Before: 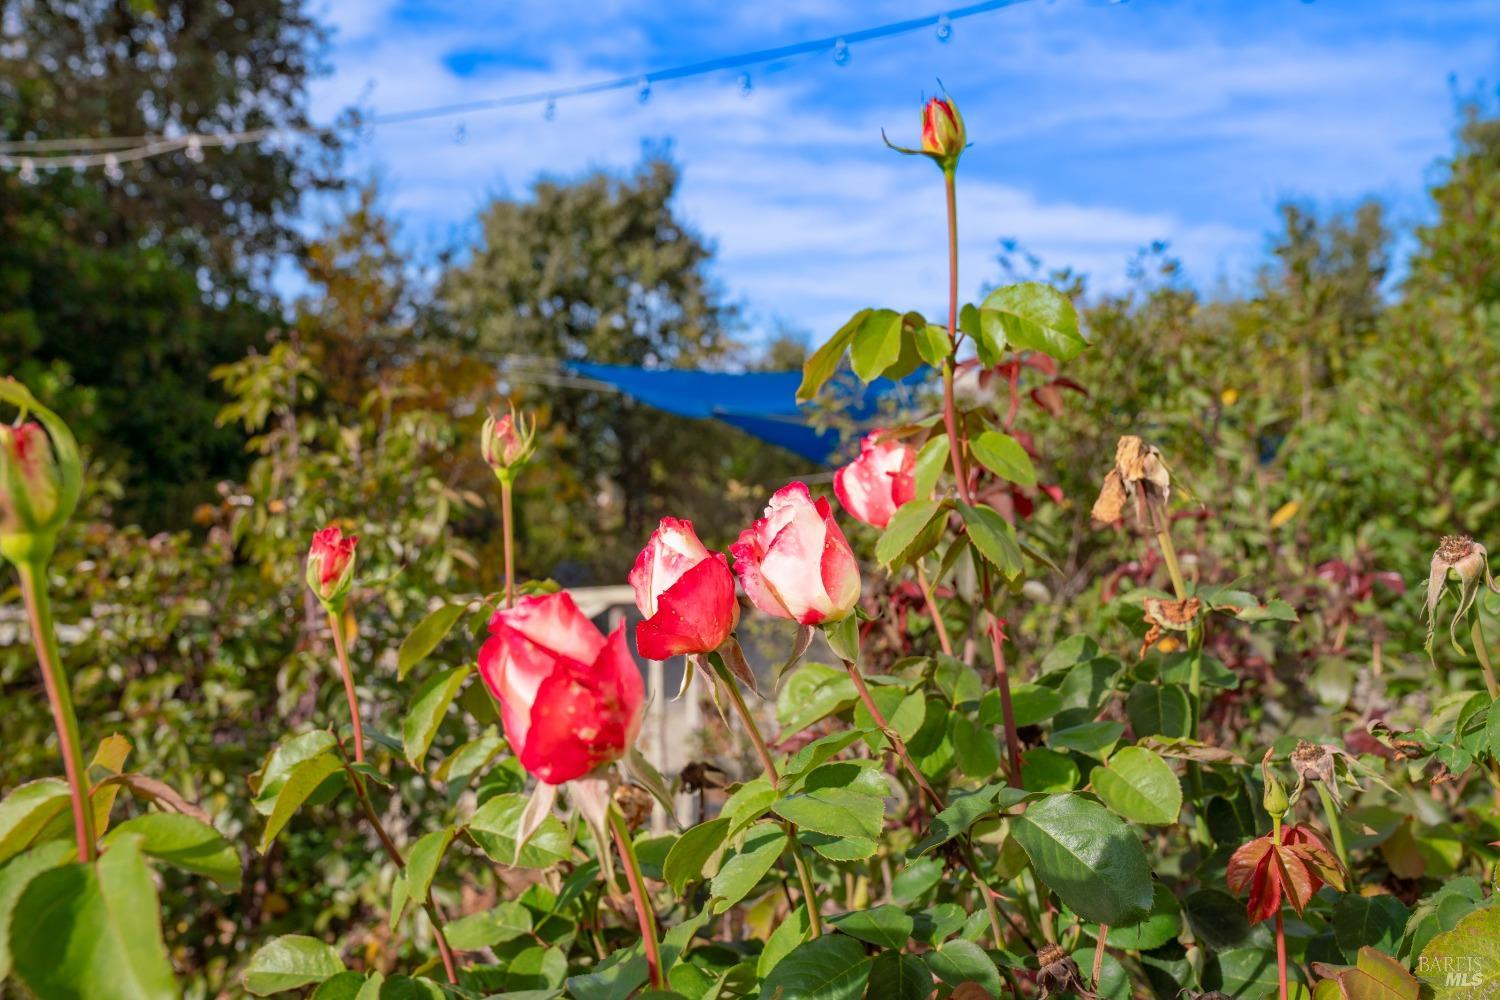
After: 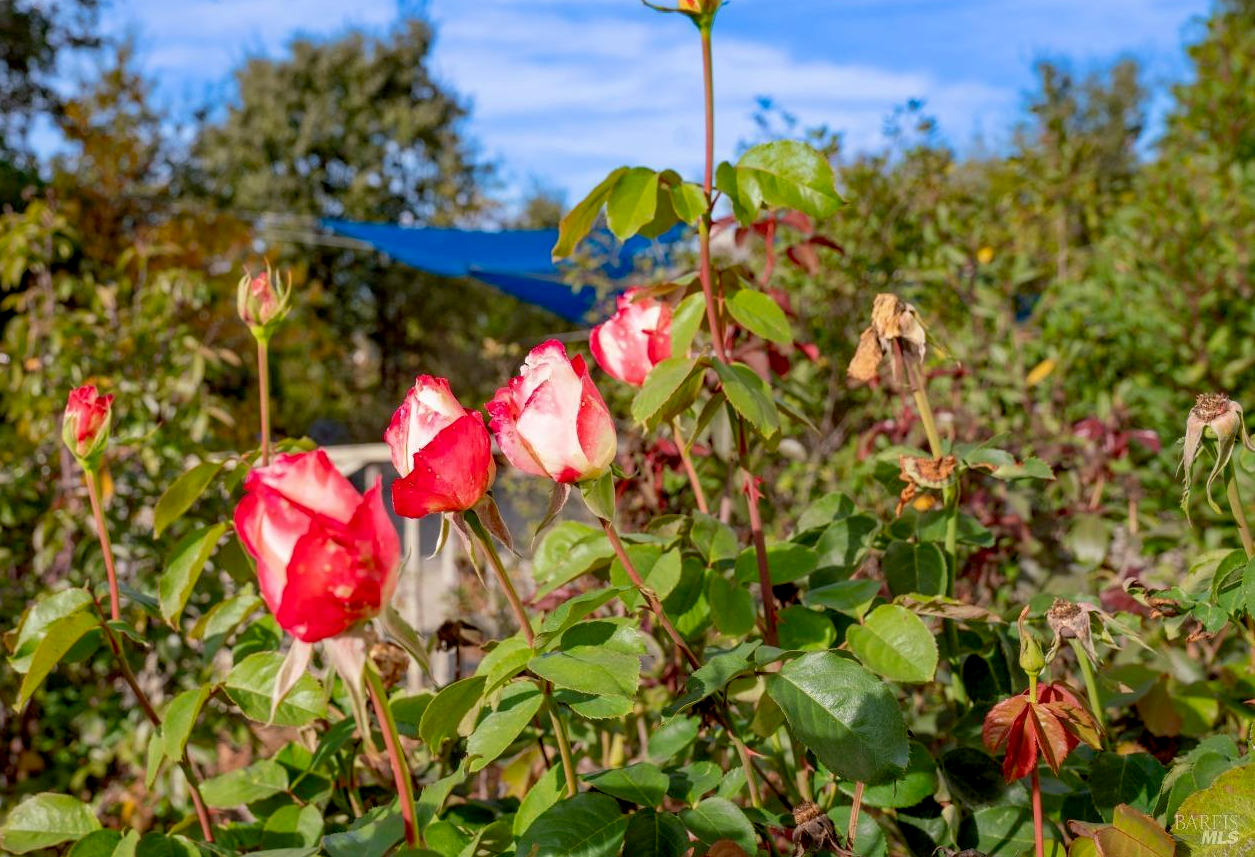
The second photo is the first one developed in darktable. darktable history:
crop: left 16.315%, top 14.246%
exposure: black level correction 0.009, compensate highlight preservation false
